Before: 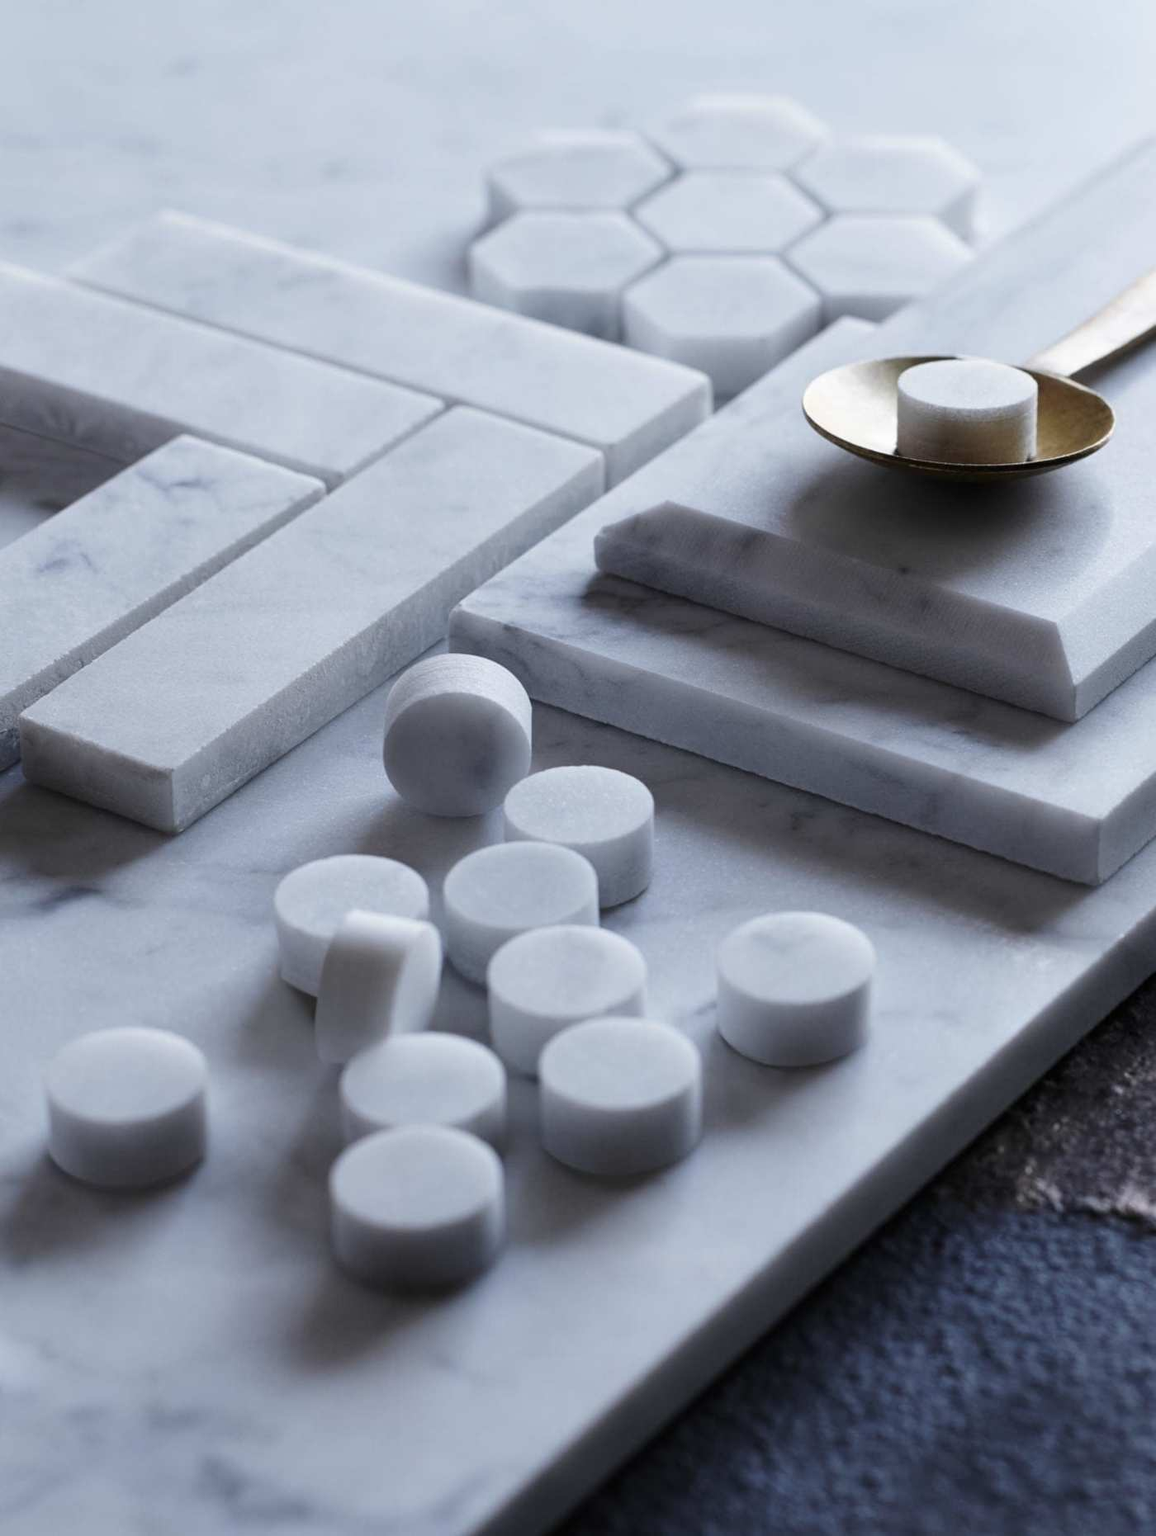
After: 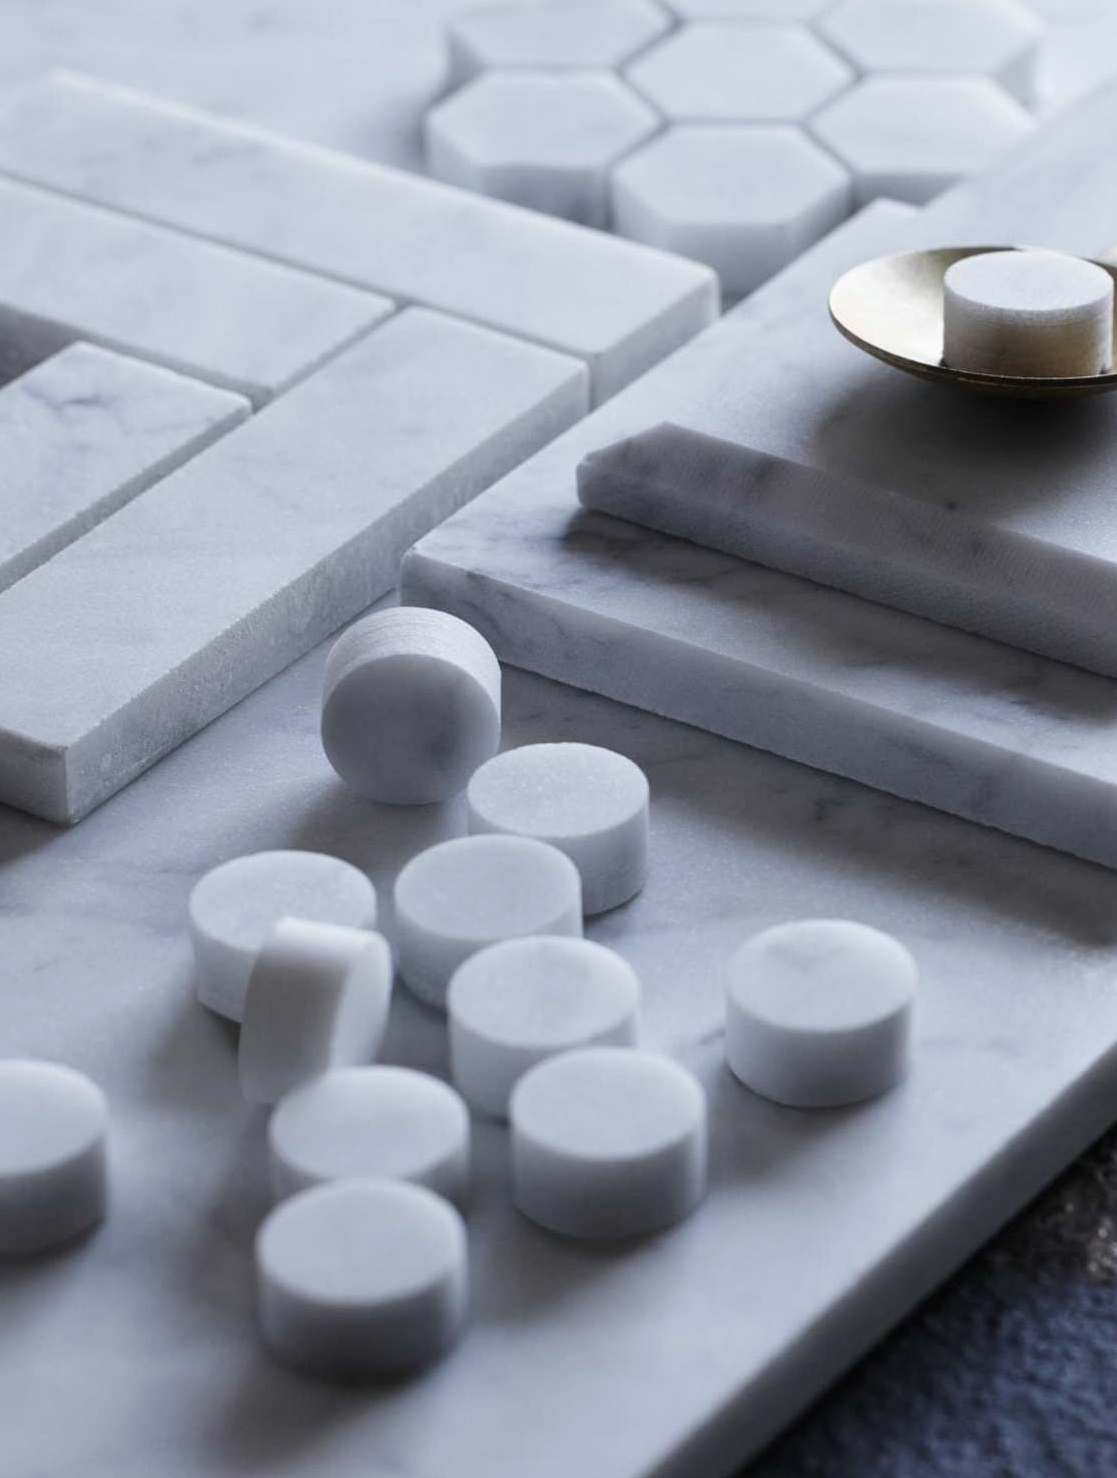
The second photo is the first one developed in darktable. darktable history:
crop and rotate: left 10.234%, top 9.99%, right 9.949%, bottom 10.582%
haze removal: strength -0.079, distance 0.358, compatibility mode true, adaptive false
